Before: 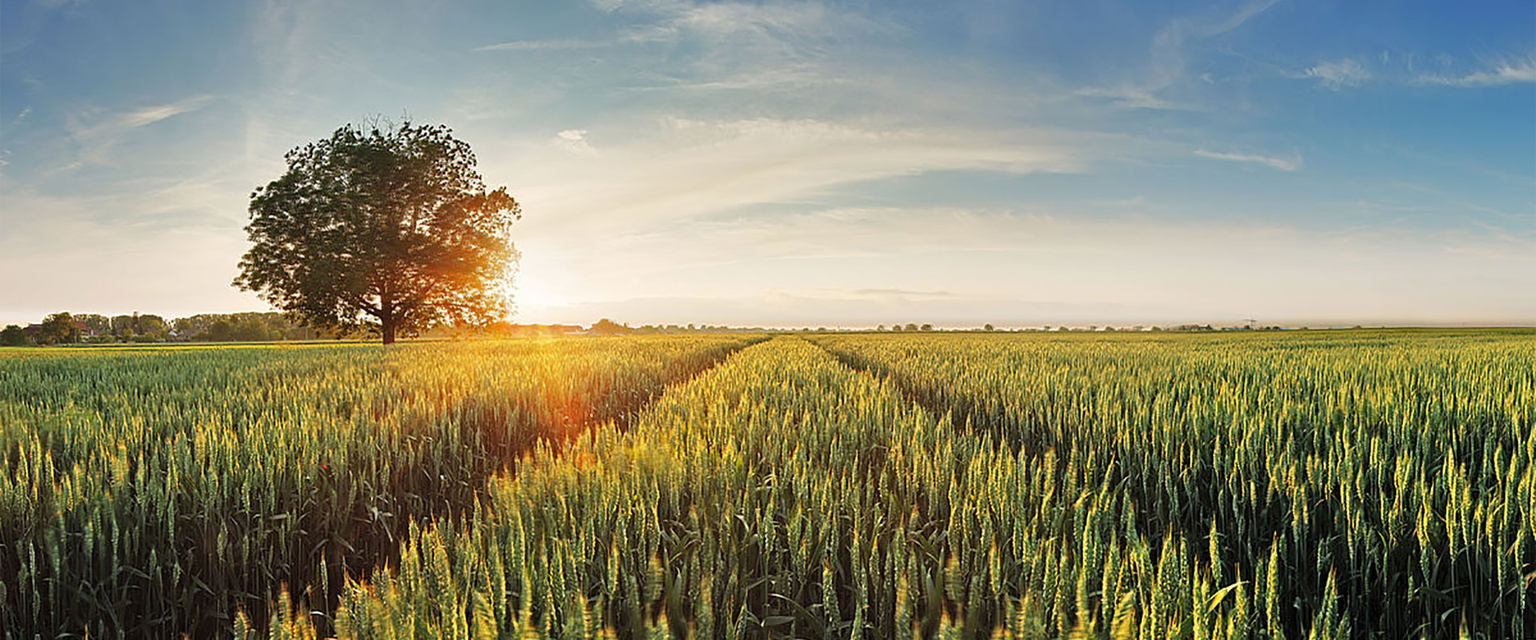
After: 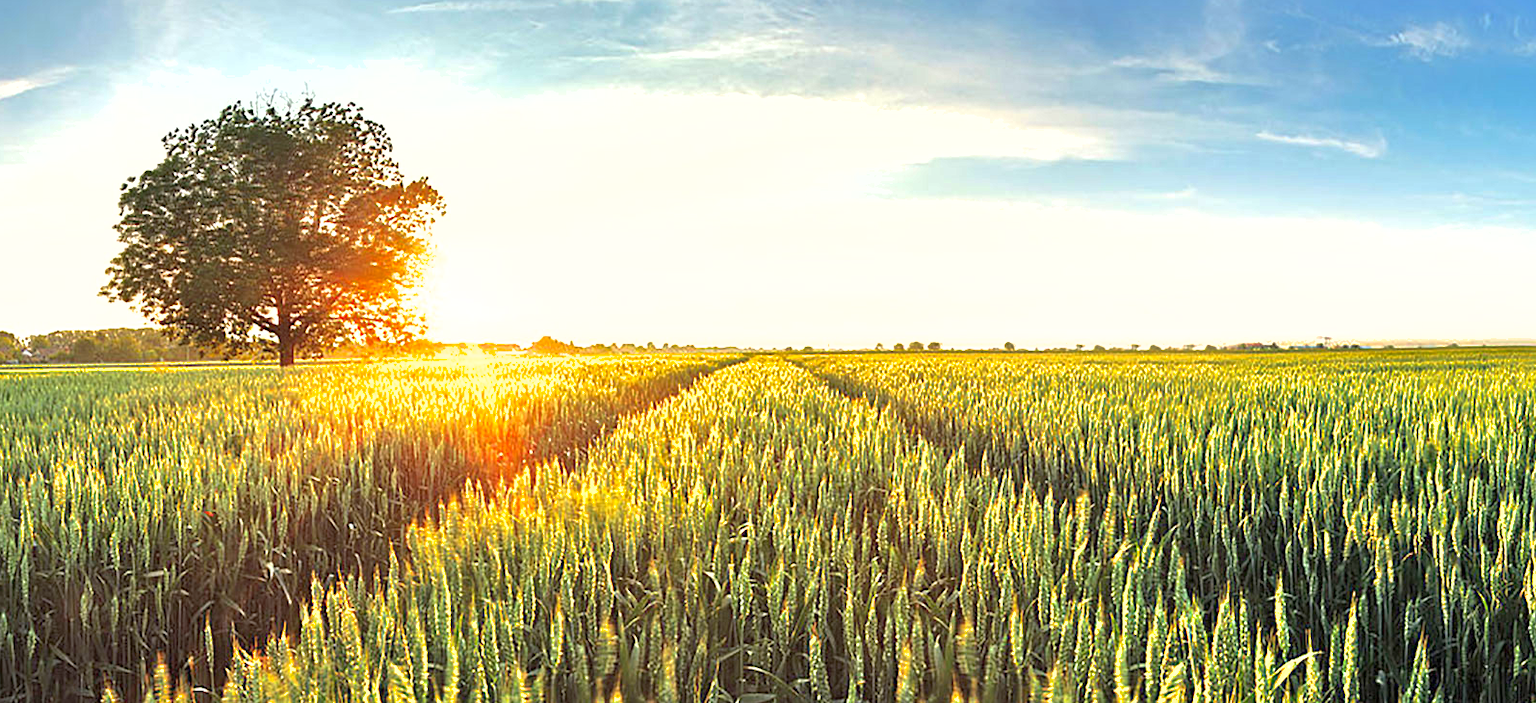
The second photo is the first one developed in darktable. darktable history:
exposure: exposure 1.065 EV, compensate highlight preservation false
contrast brightness saturation: contrast 0.098, brightness 0.014, saturation 0.024
crop: left 9.803%, top 6.34%, right 7.111%, bottom 2.239%
shadows and highlights: on, module defaults
